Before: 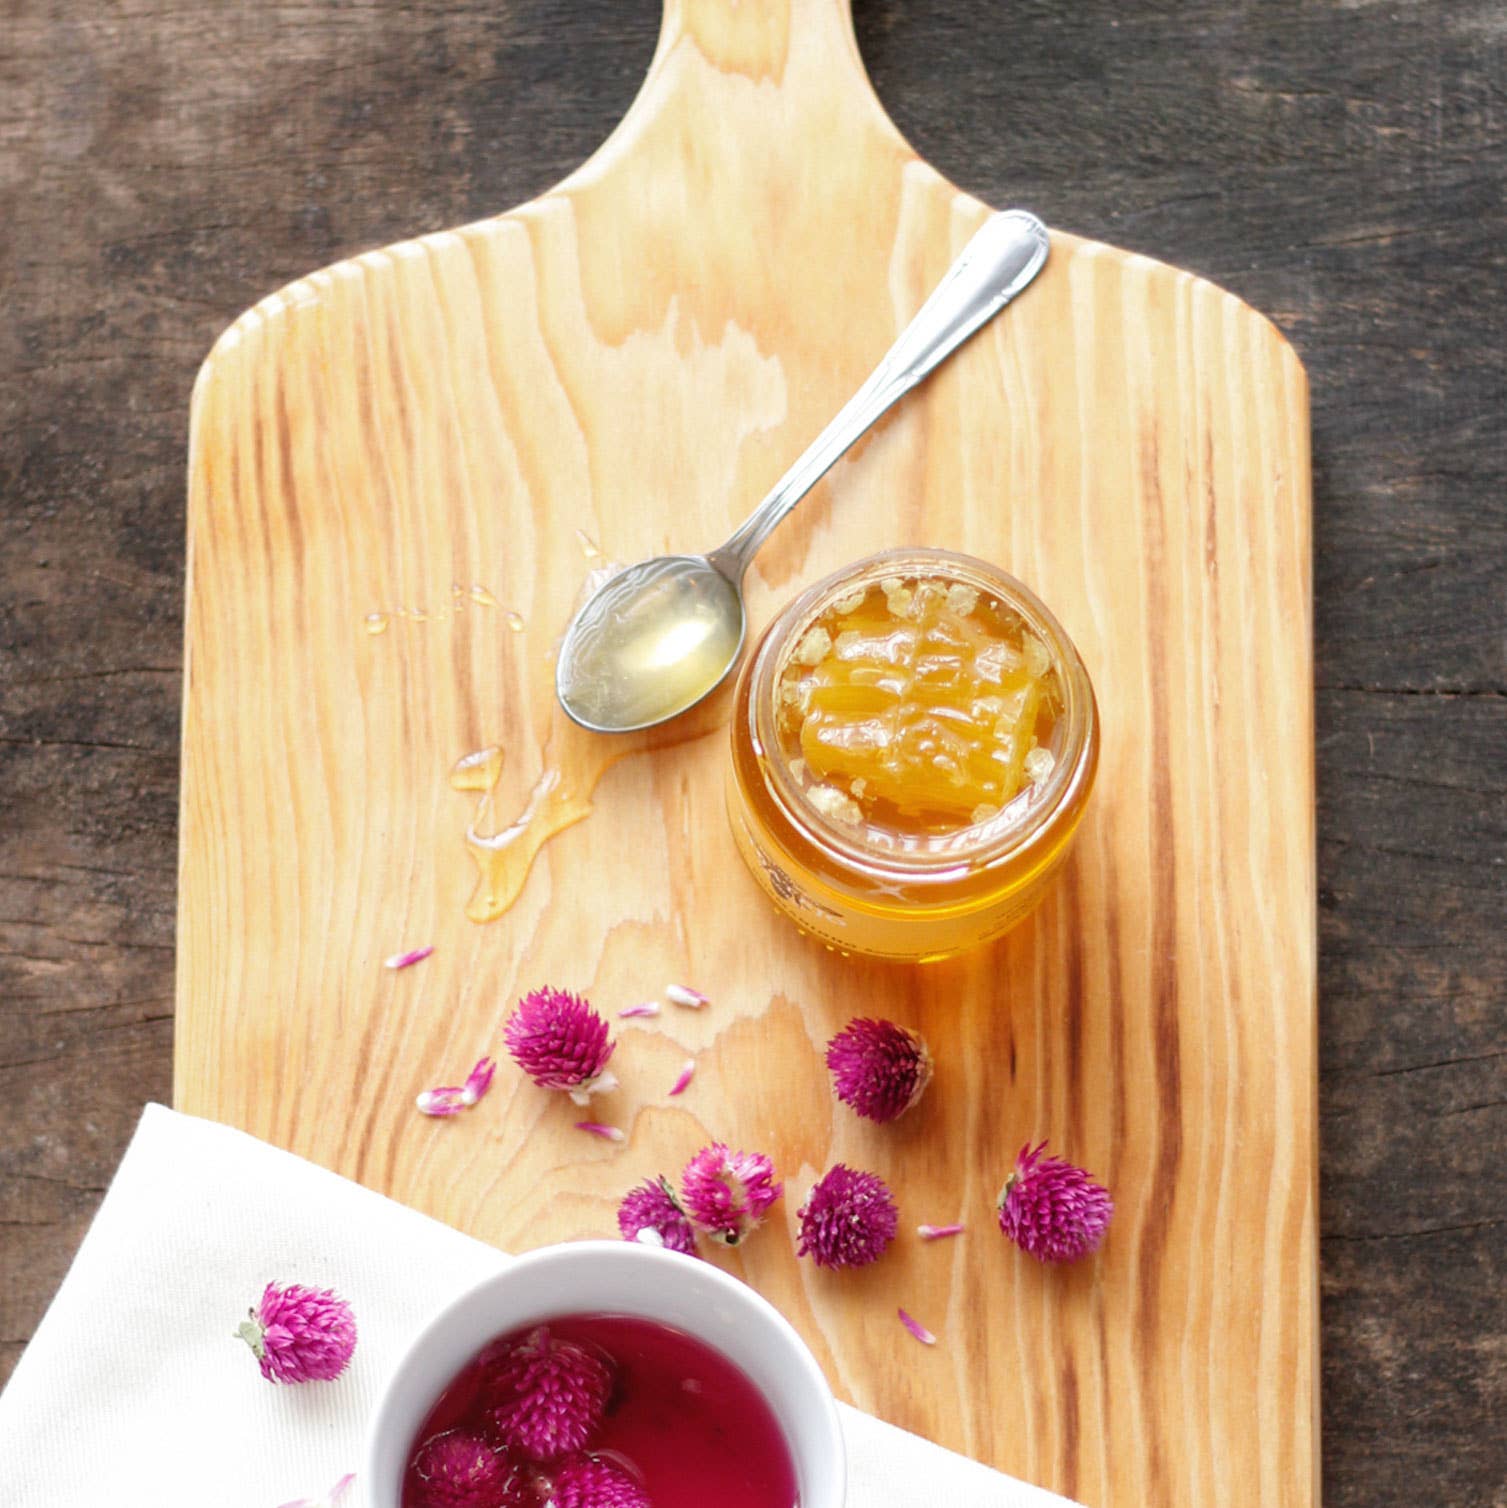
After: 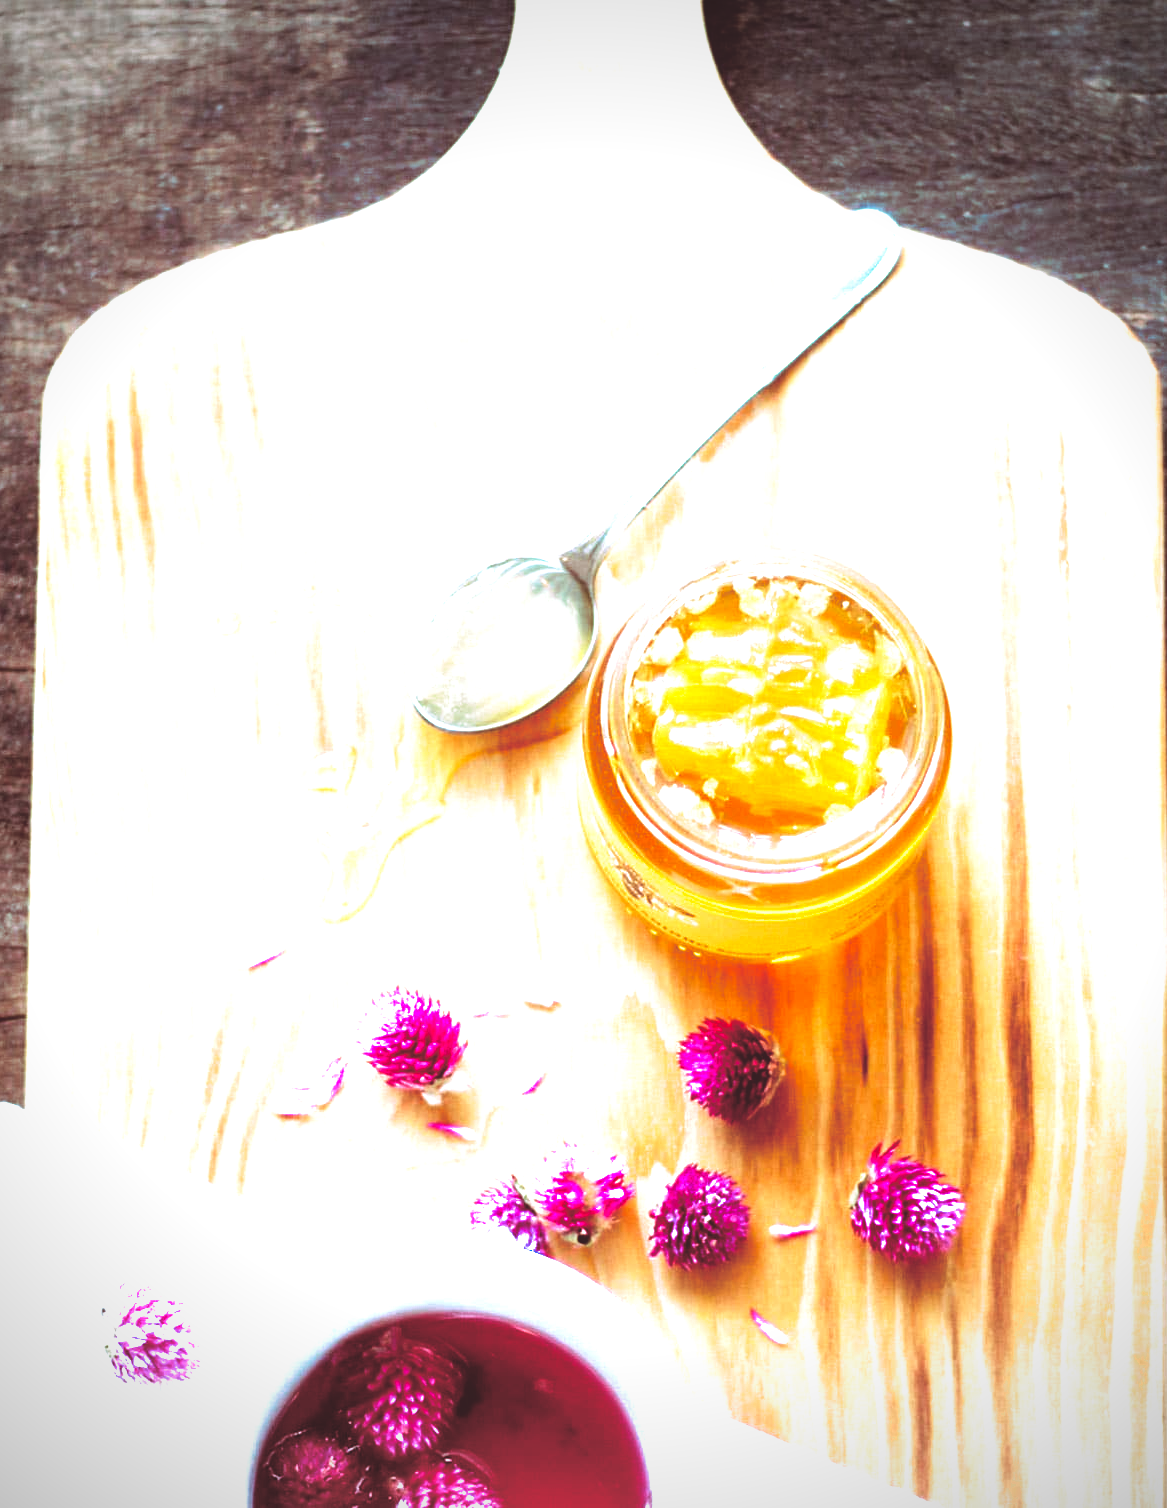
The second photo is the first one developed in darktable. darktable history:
exposure: black level correction 0.001, exposure 1.116 EV, compensate highlight preservation false
base curve: curves: ch0 [(0, 0.02) (0.083, 0.036) (1, 1)], preserve colors none
color zones: curves: ch0 [(0.254, 0.492) (0.724, 0.62)]; ch1 [(0.25, 0.528) (0.719, 0.796)]; ch2 [(0, 0.472) (0.25, 0.5) (0.73, 0.184)]
contrast brightness saturation: saturation -0.05
split-toning: highlights › hue 298.8°, highlights › saturation 0.73, compress 41.76%
crop: left 9.88%, right 12.664%
color correction: highlights a* -11.71, highlights b* -15.58
vignetting: on, module defaults
